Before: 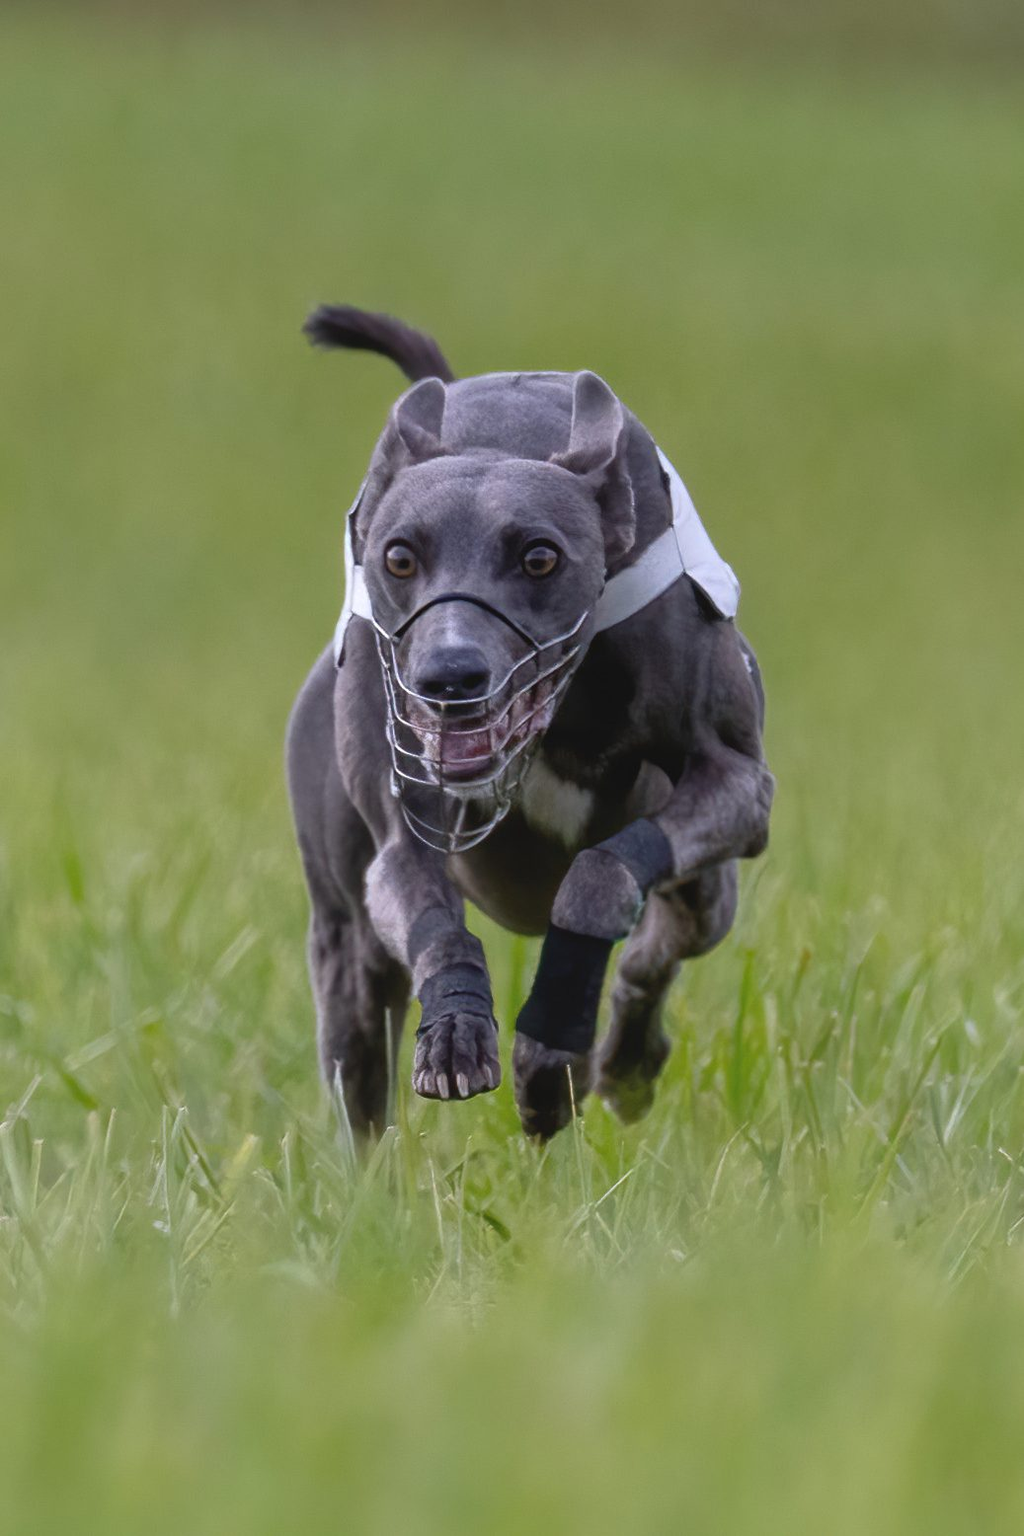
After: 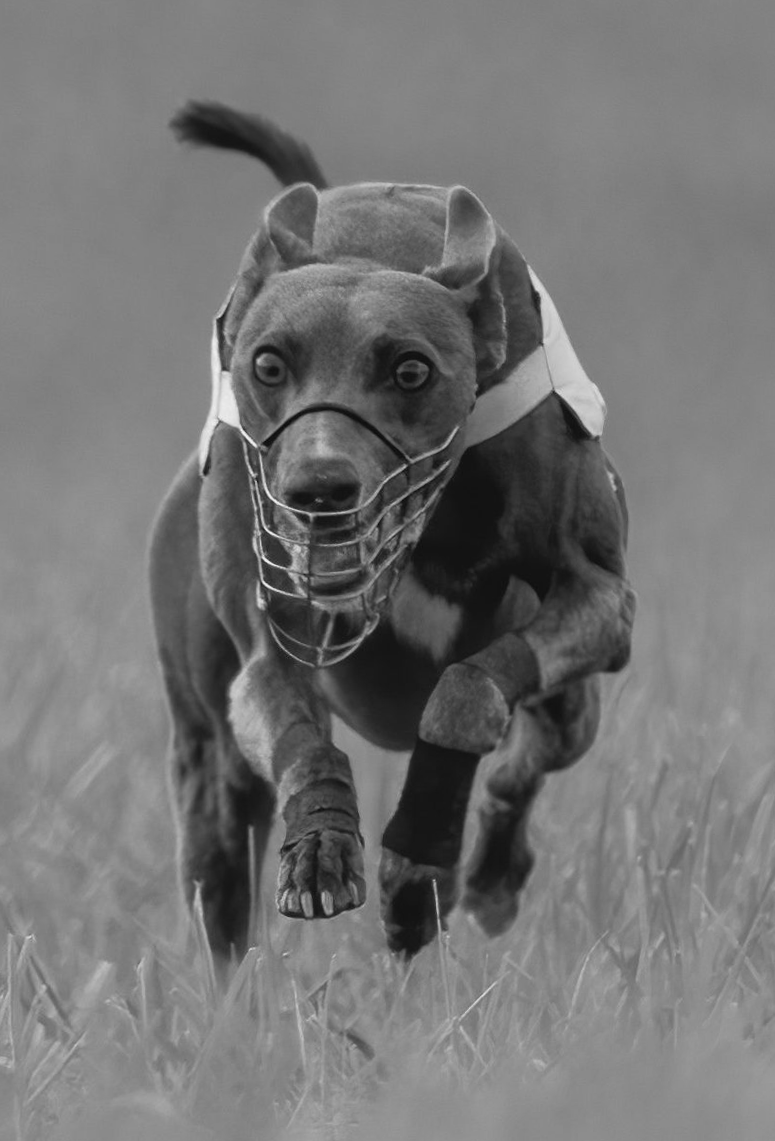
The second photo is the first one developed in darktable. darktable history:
shadows and highlights: shadows 32.83, highlights -47.7, soften with gaussian
monochrome: a 30.25, b 92.03
crop: left 16.768%, top 8.653%, right 8.362%, bottom 12.485%
rotate and perspective: rotation 0.679°, lens shift (horizontal) 0.136, crop left 0.009, crop right 0.991, crop top 0.078, crop bottom 0.95
